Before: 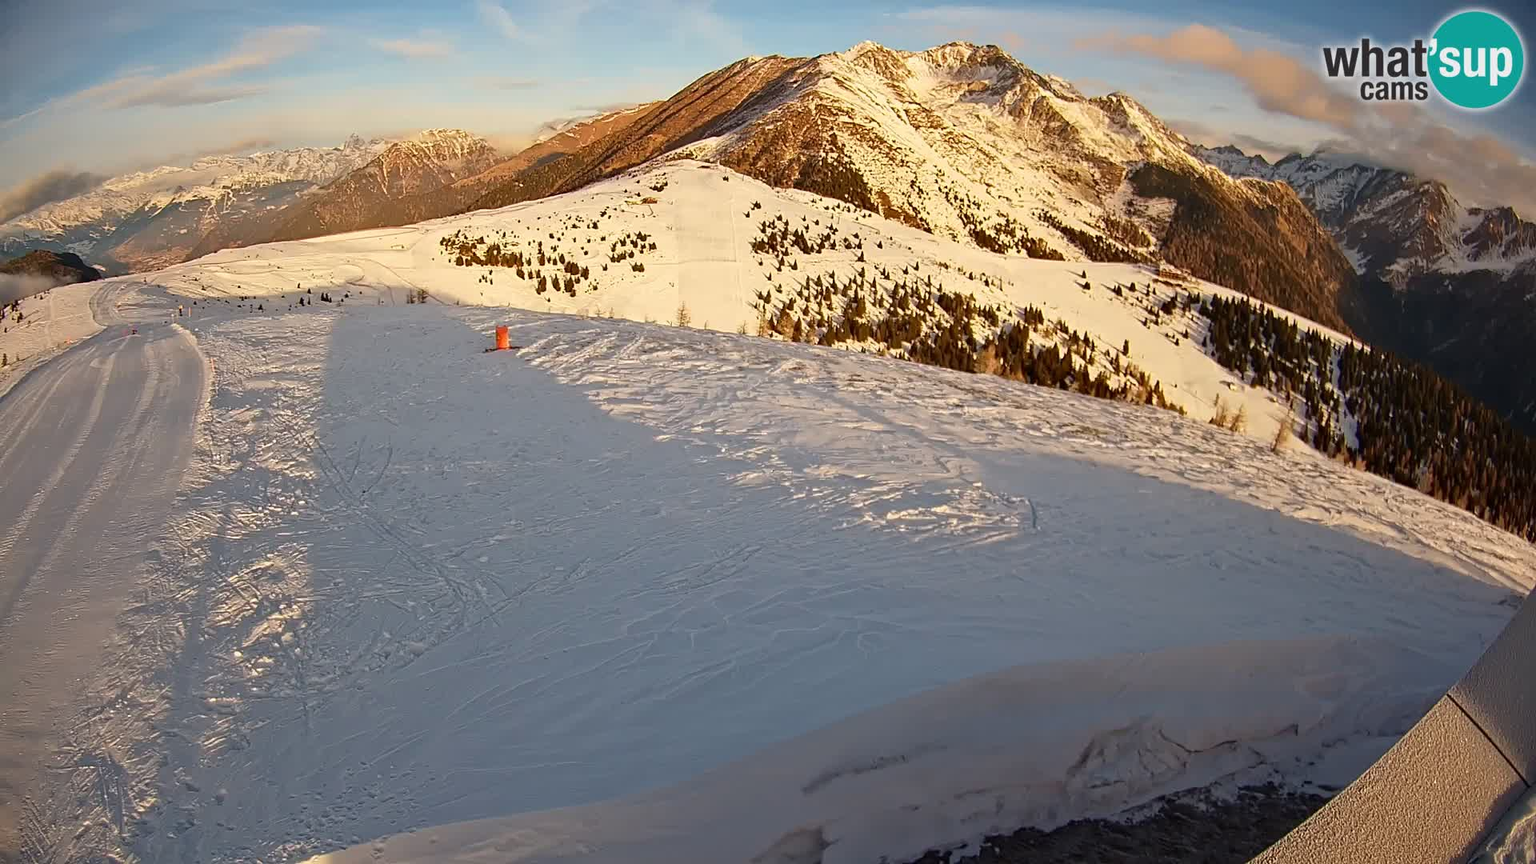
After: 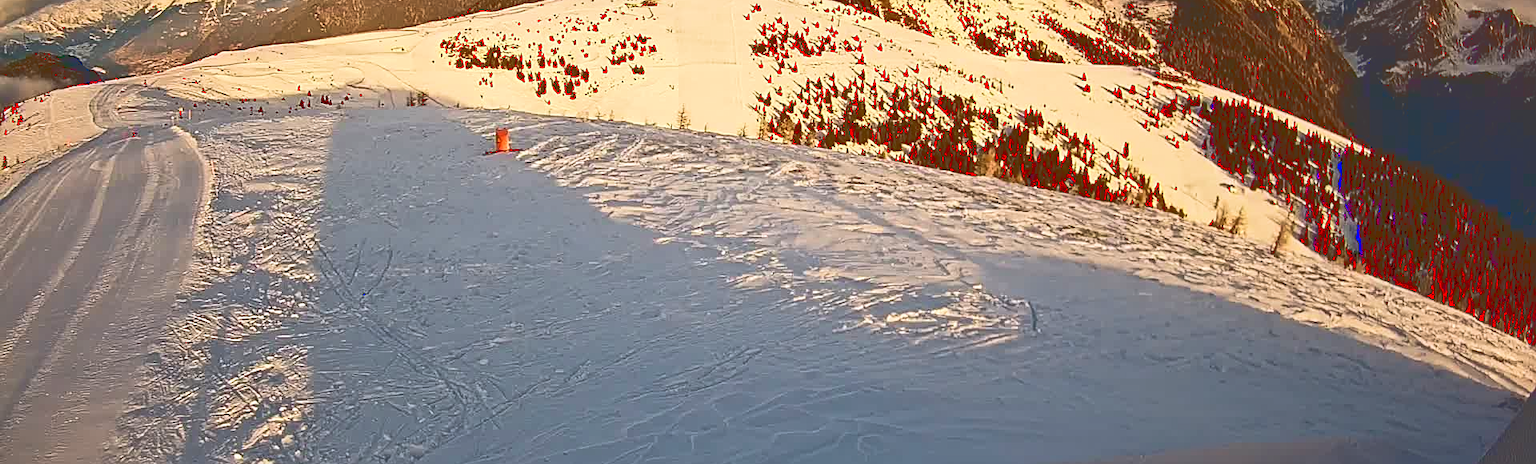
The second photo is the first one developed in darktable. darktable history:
velvia: on, module defaults
sharpen: on, module defaults
crop and rotate: top 23.003%, bottom 23.181%
tone curve: curves: ch0 [(0, 0) (0.003, 0.235) (0.011, 0.235) (0.025, 0.235) (0.044, 0.235) (0.069, 0.235) (0.1, 0.237) (0.136, 0.239) (0.177, 0.243) (0.224, 0.256) (0.277, 0.287) (0.335, 0.329) (0.399, 0.391) (0.468, 0.476) (0.543, 0.574) (0.623, 0.683) (0.709, 0.778) (0.801, 0.869) (0.898, 0.924) (1, 1)], color space Lab, linked channels, preserve colors none
